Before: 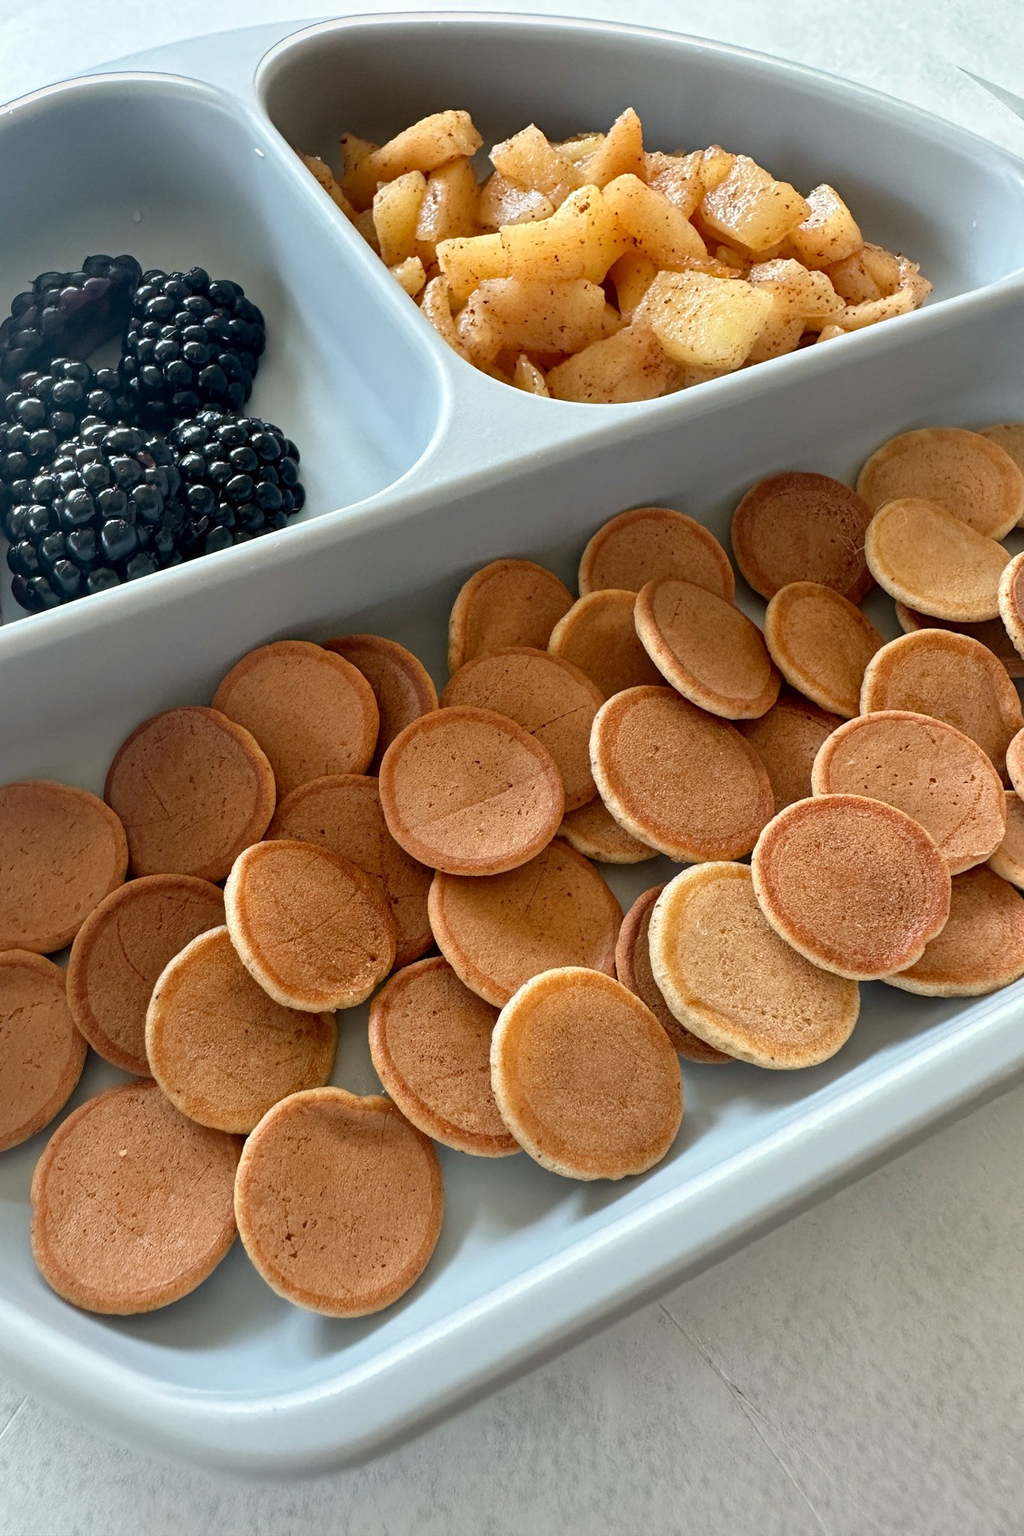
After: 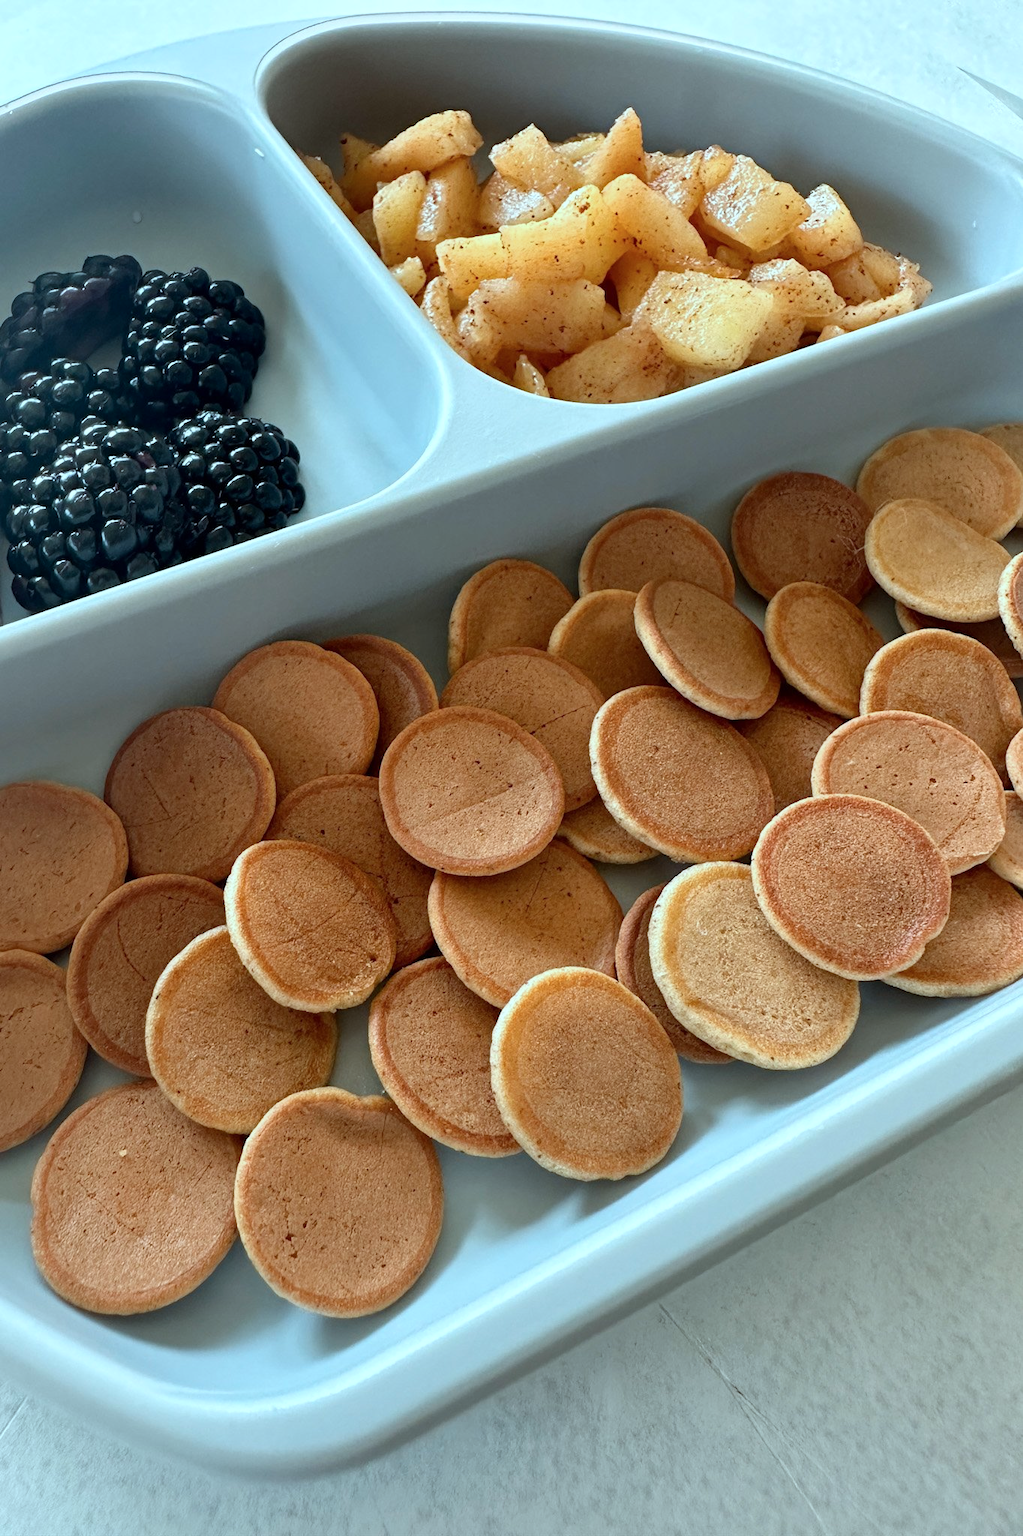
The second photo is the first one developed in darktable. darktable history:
contrast brightness saturation: contrast 0.07
color correction: highlights a* -10.04, highlights b* -10.37
